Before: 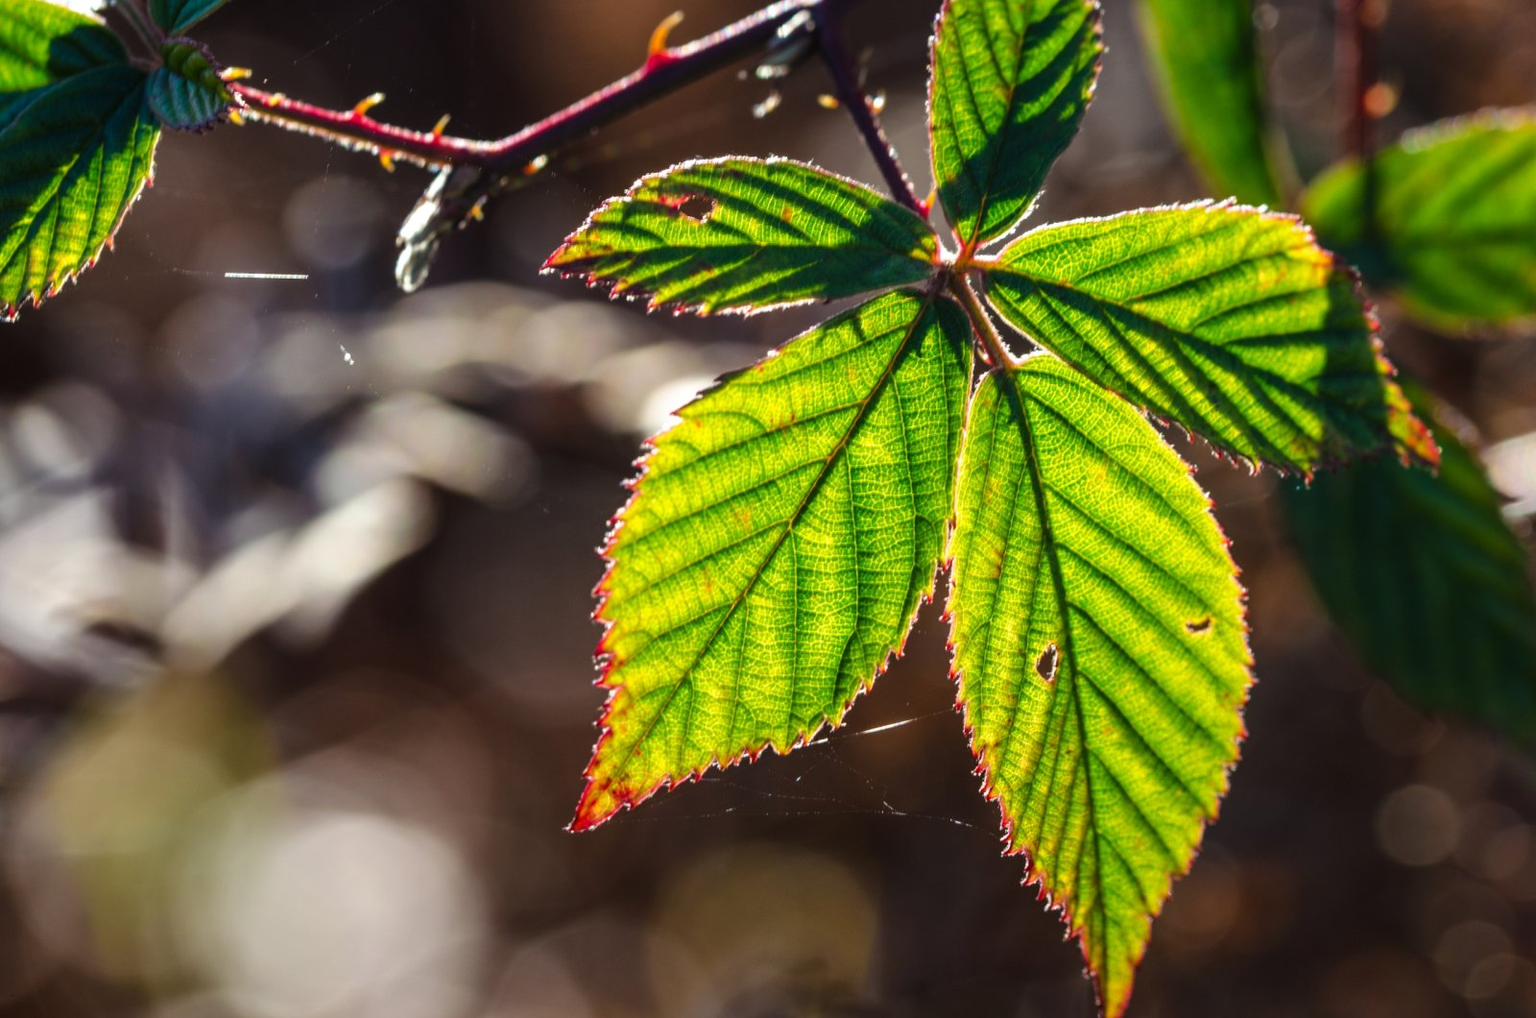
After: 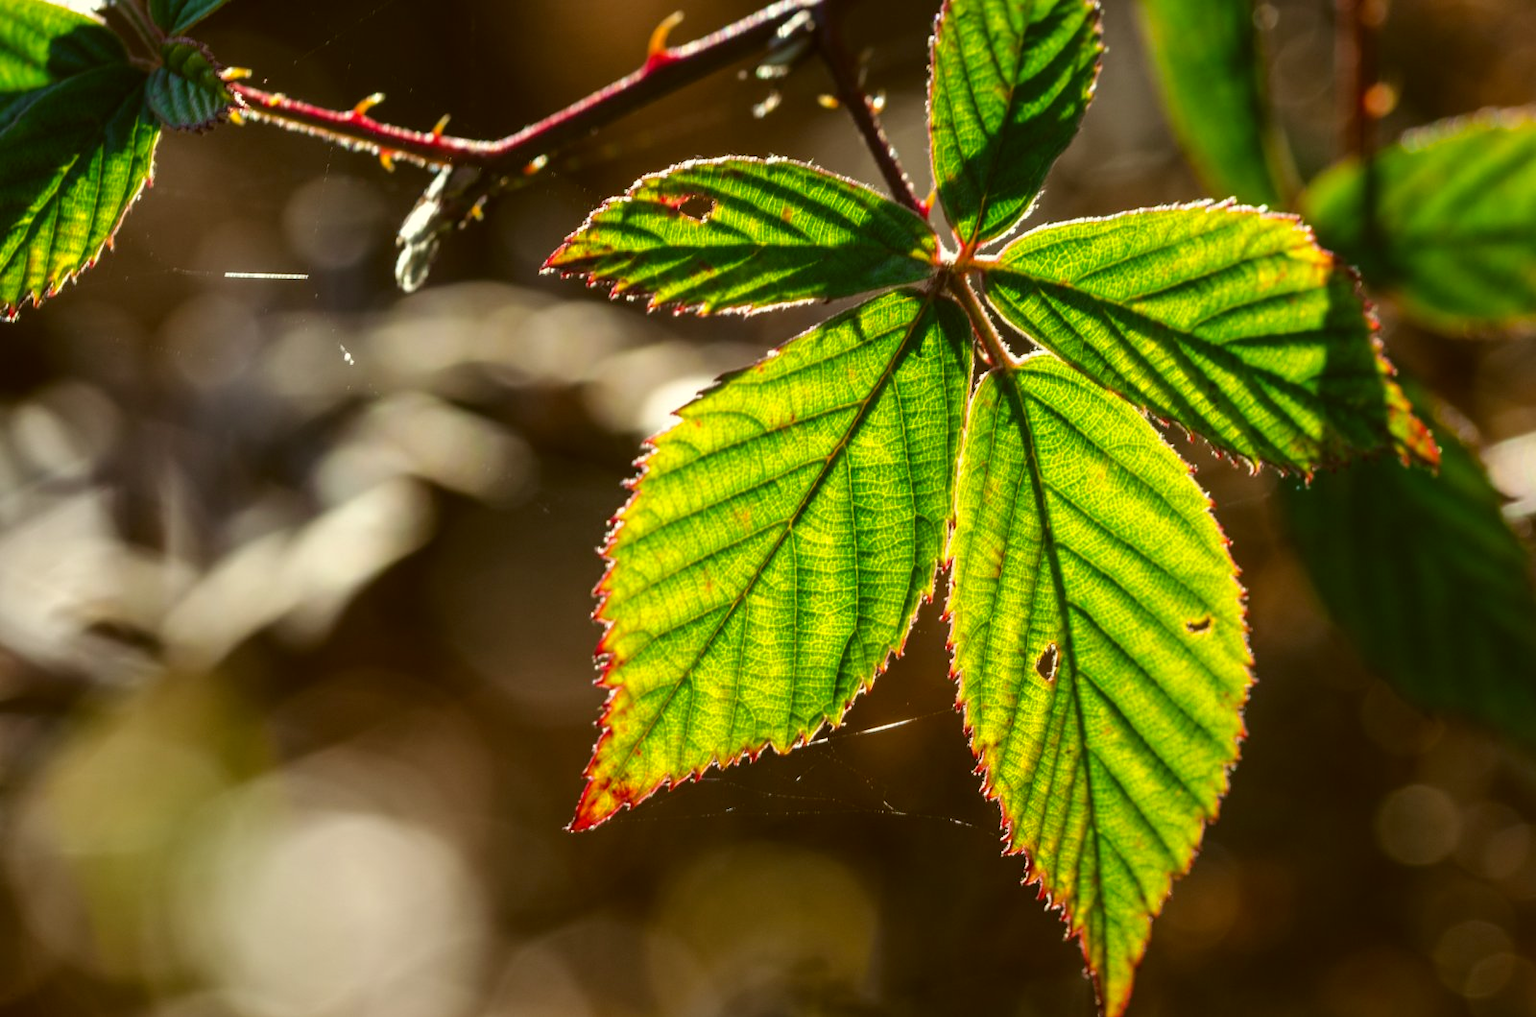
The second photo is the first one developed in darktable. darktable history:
color correction: highlights a* -1.25, highlights b* 10.33, shadows a* 0.239, shadows b* 19.15
